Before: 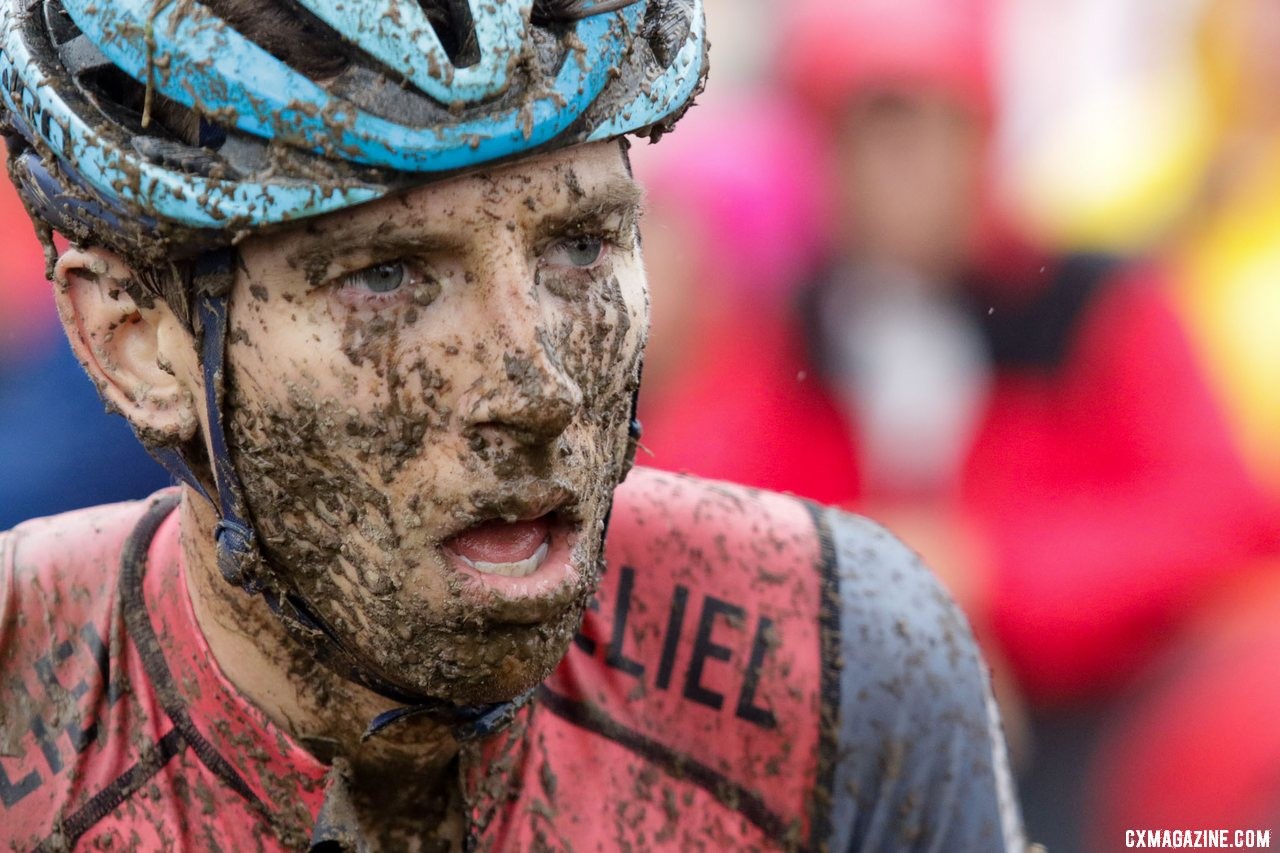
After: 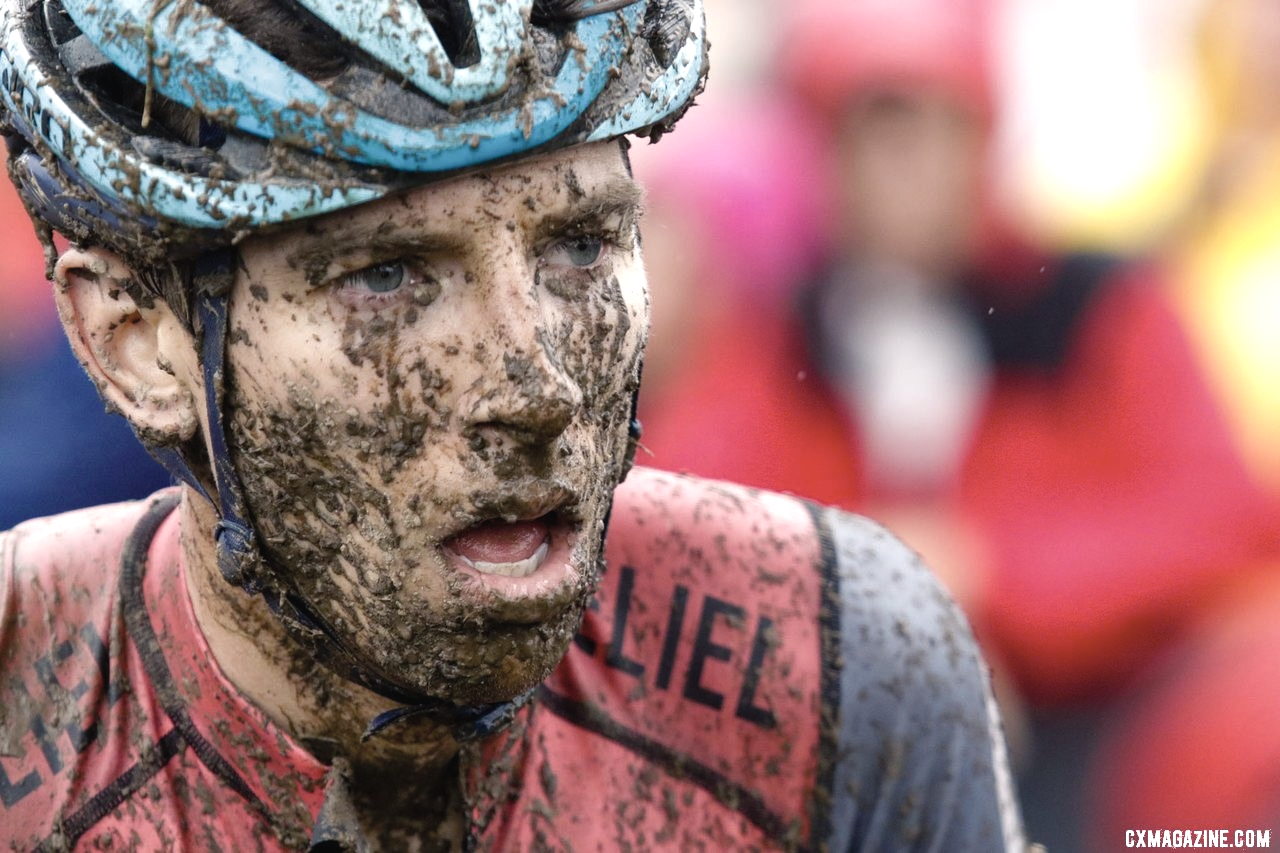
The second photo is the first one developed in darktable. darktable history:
contrast brightness saturation: contrast -0.05, saturation -0.41
color balance rgb: shadows lift › chroma 4.21%, shadows lift › hue 252.22°, highlights gain › chroma 1.36%, highlights gain › hue 50.24°, perceptual saturation grading › mid-tones 6.33%, perceptual saturation grading › shadows 72.44%, perceptual brilliance grading › highlights 11.59%, contrast 5.05%
